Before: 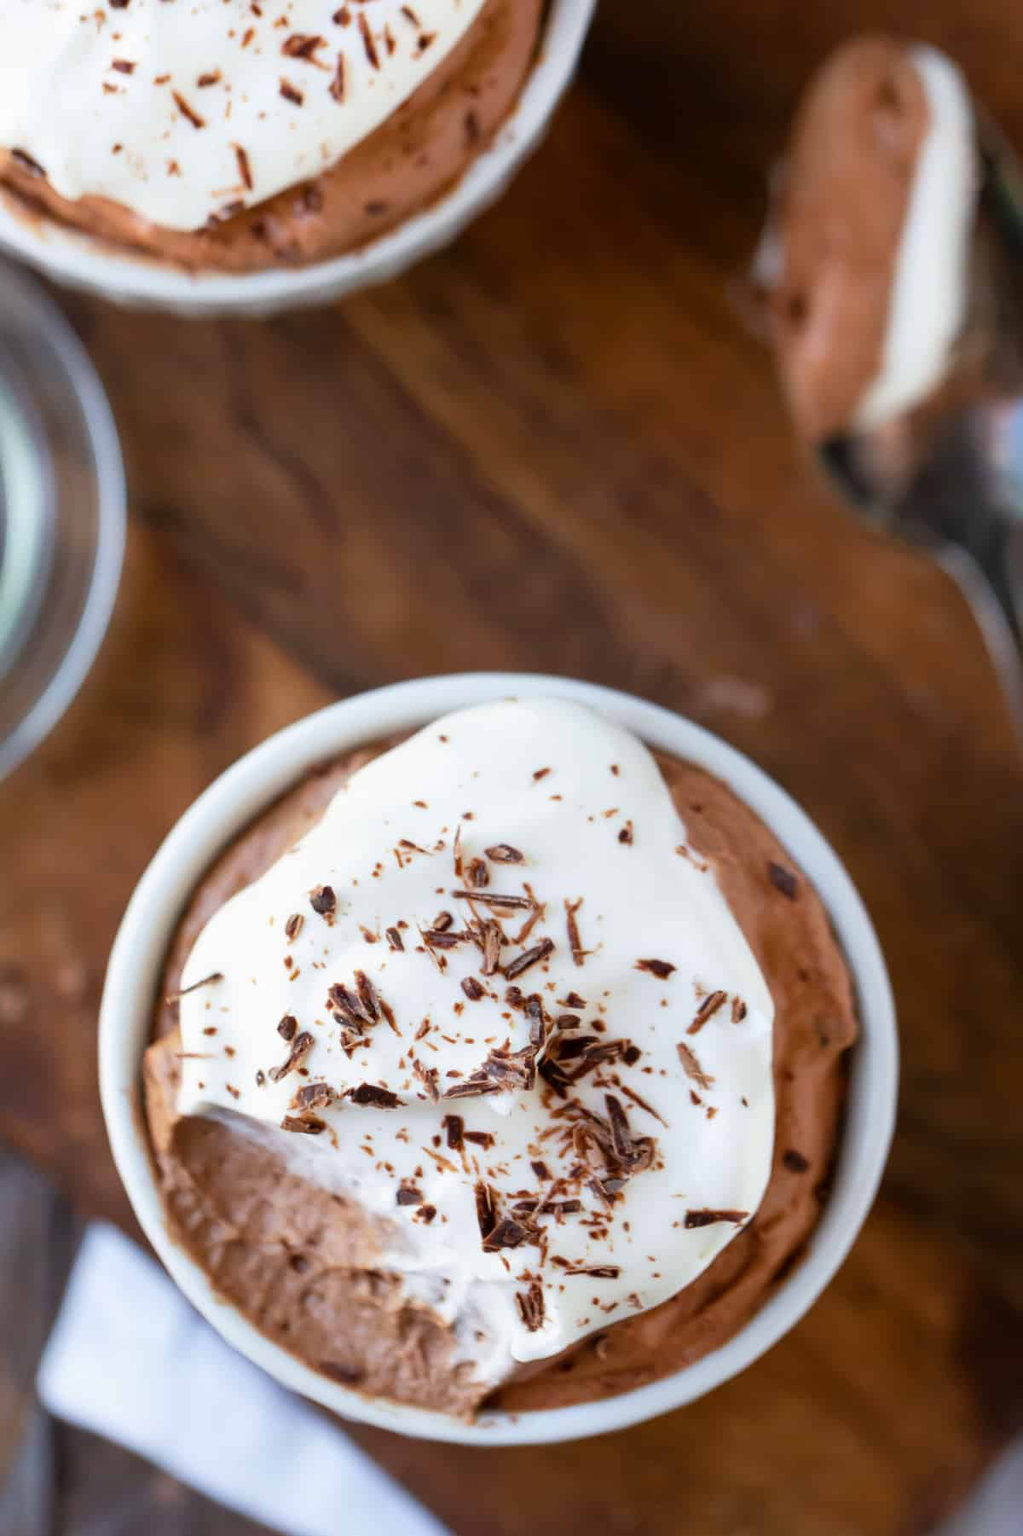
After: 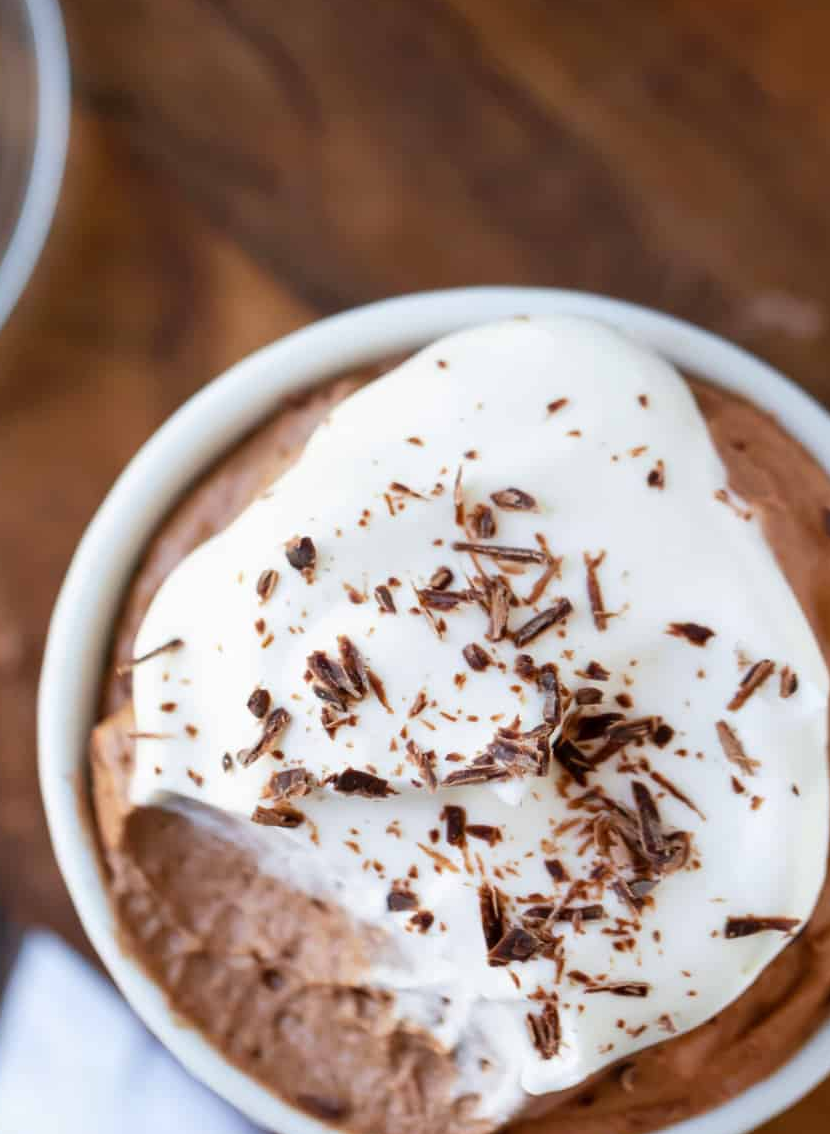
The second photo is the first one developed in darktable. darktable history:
crop: left 6.547%, top 27.911%, right 24.276%, bottom 9.085%
